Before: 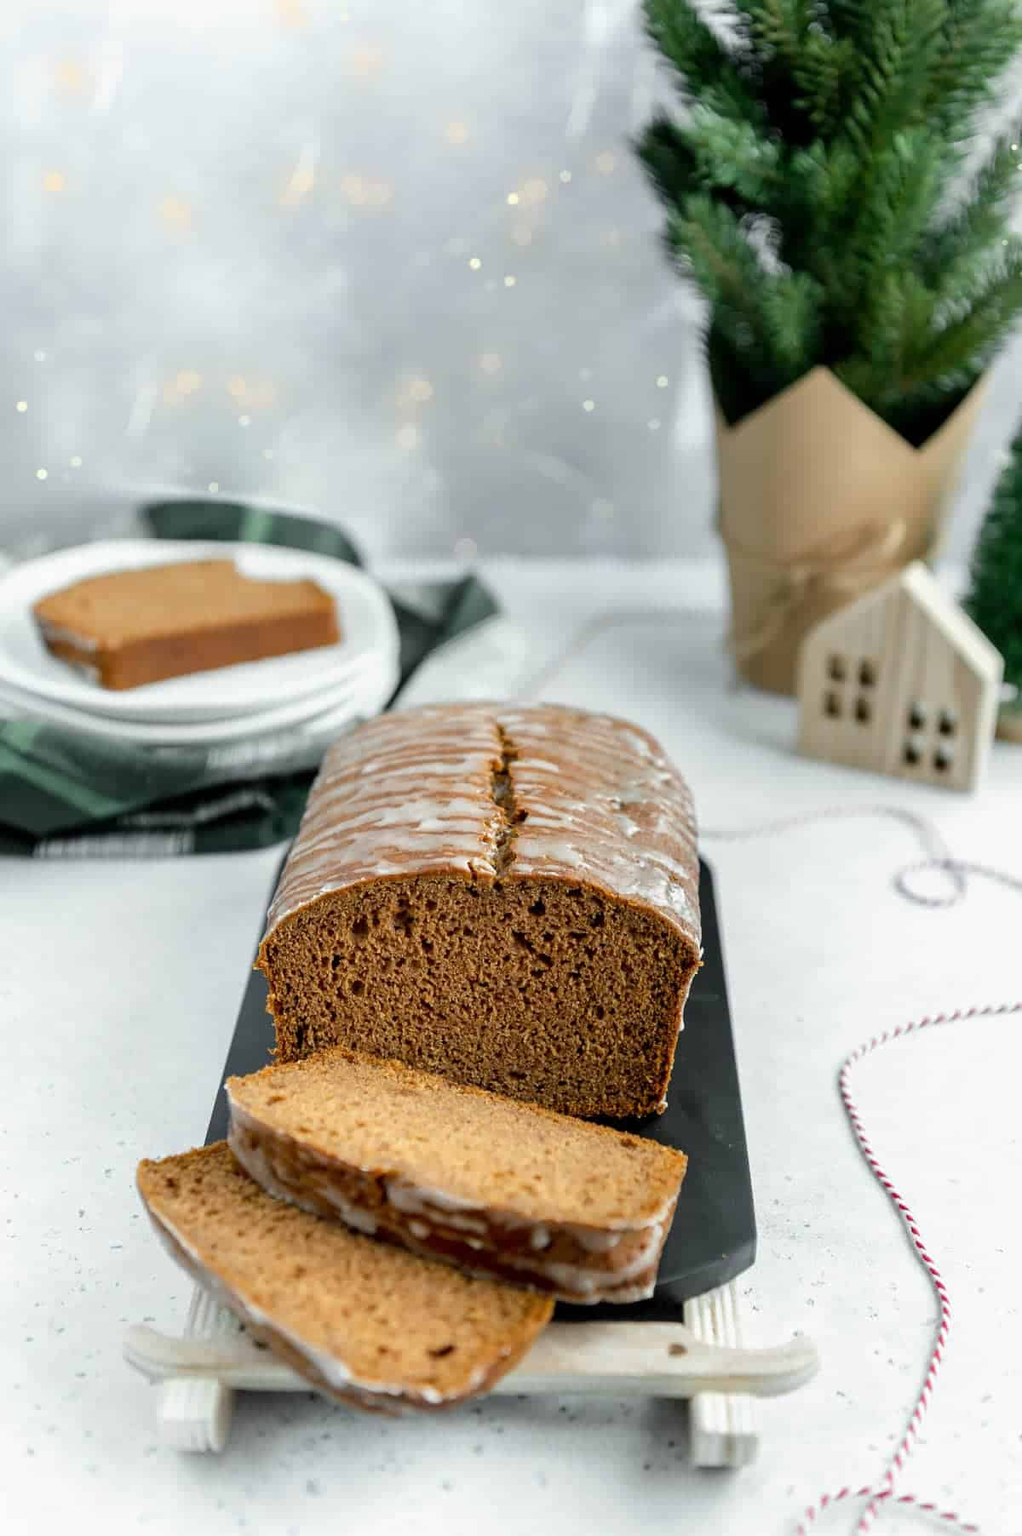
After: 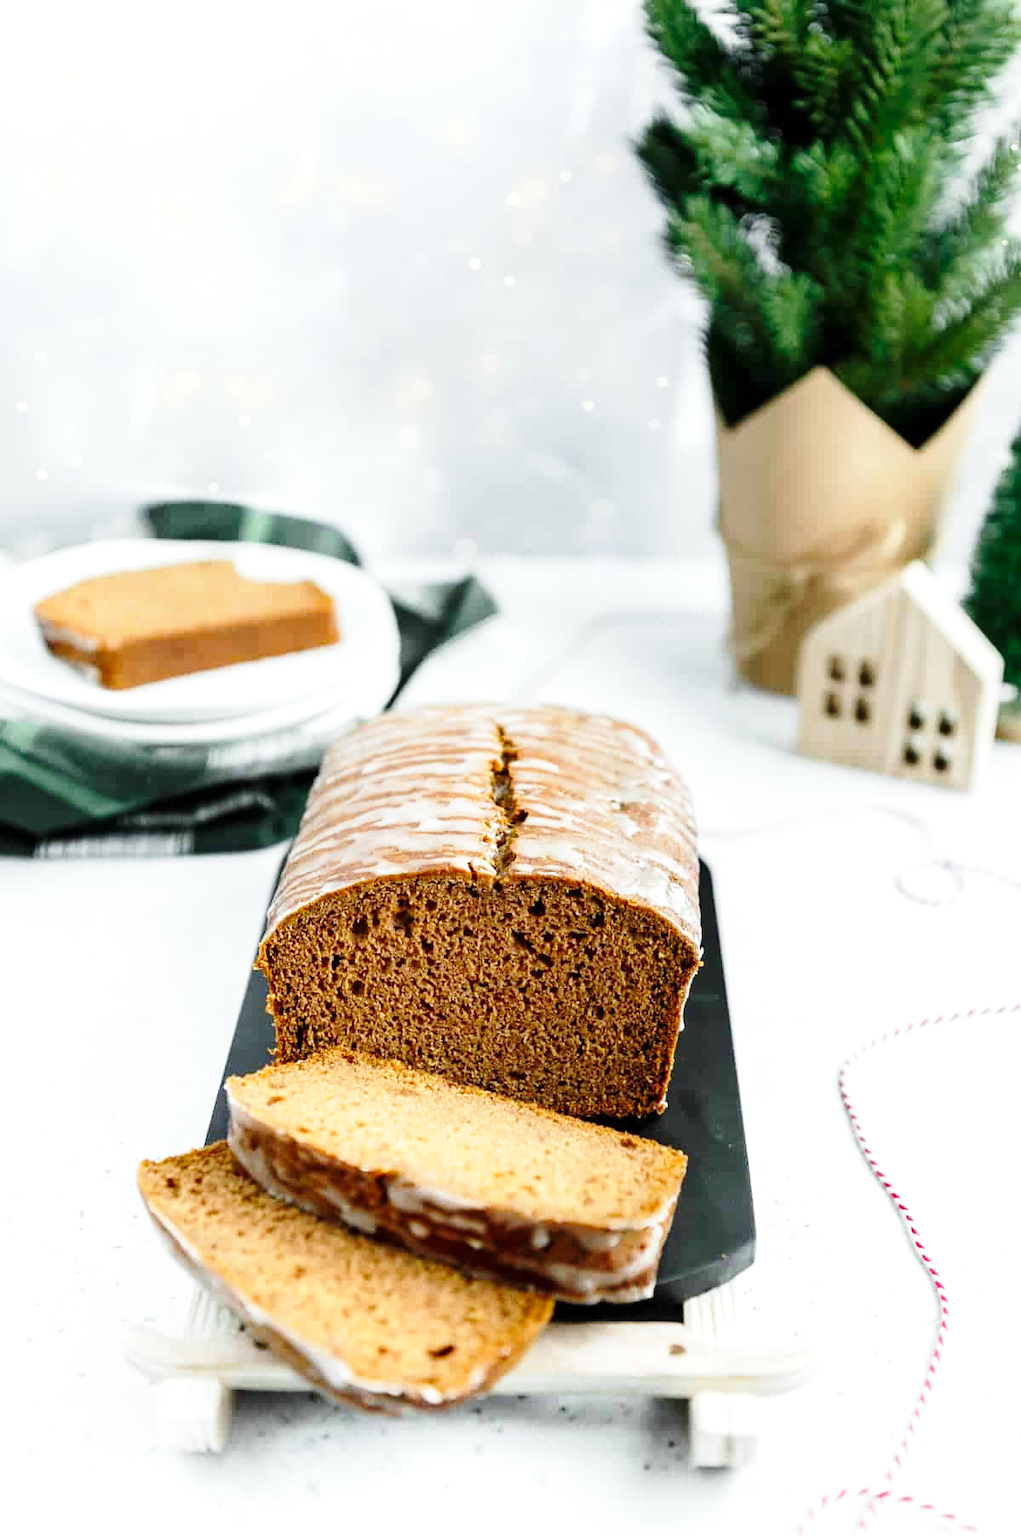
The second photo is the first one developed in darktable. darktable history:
base curve: curves: ch0 [(0, 0) (0.028, 0.03) (0.121, 0.232) (0.46, 0.748) (0.859, 0.968) (1, 1)], preserve colors none
tone equalizer: -8 EV -0.001 EV, -7 EV 0.001 EV, -6 EV -0.002 EV, -5 EV -0.012 EV, -4 EV -0.073 EV, -3 EV -0.202 EV, -2 EV -0.252 EV, -1 EV 0.099 EV, +0 EV 0.325 EV
